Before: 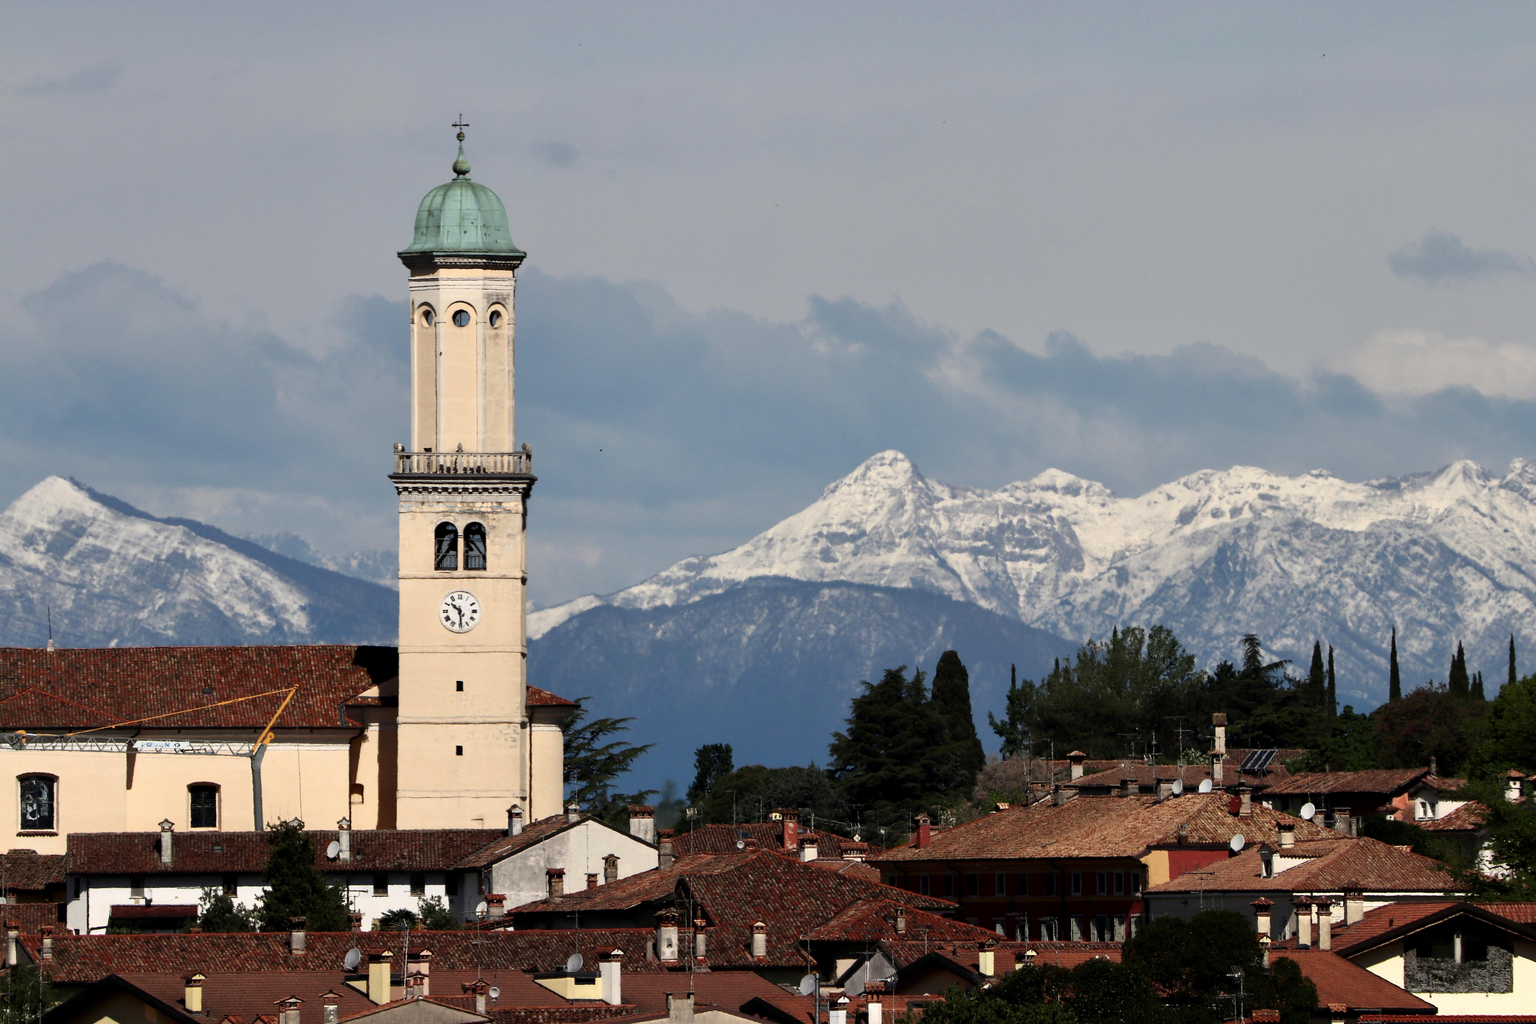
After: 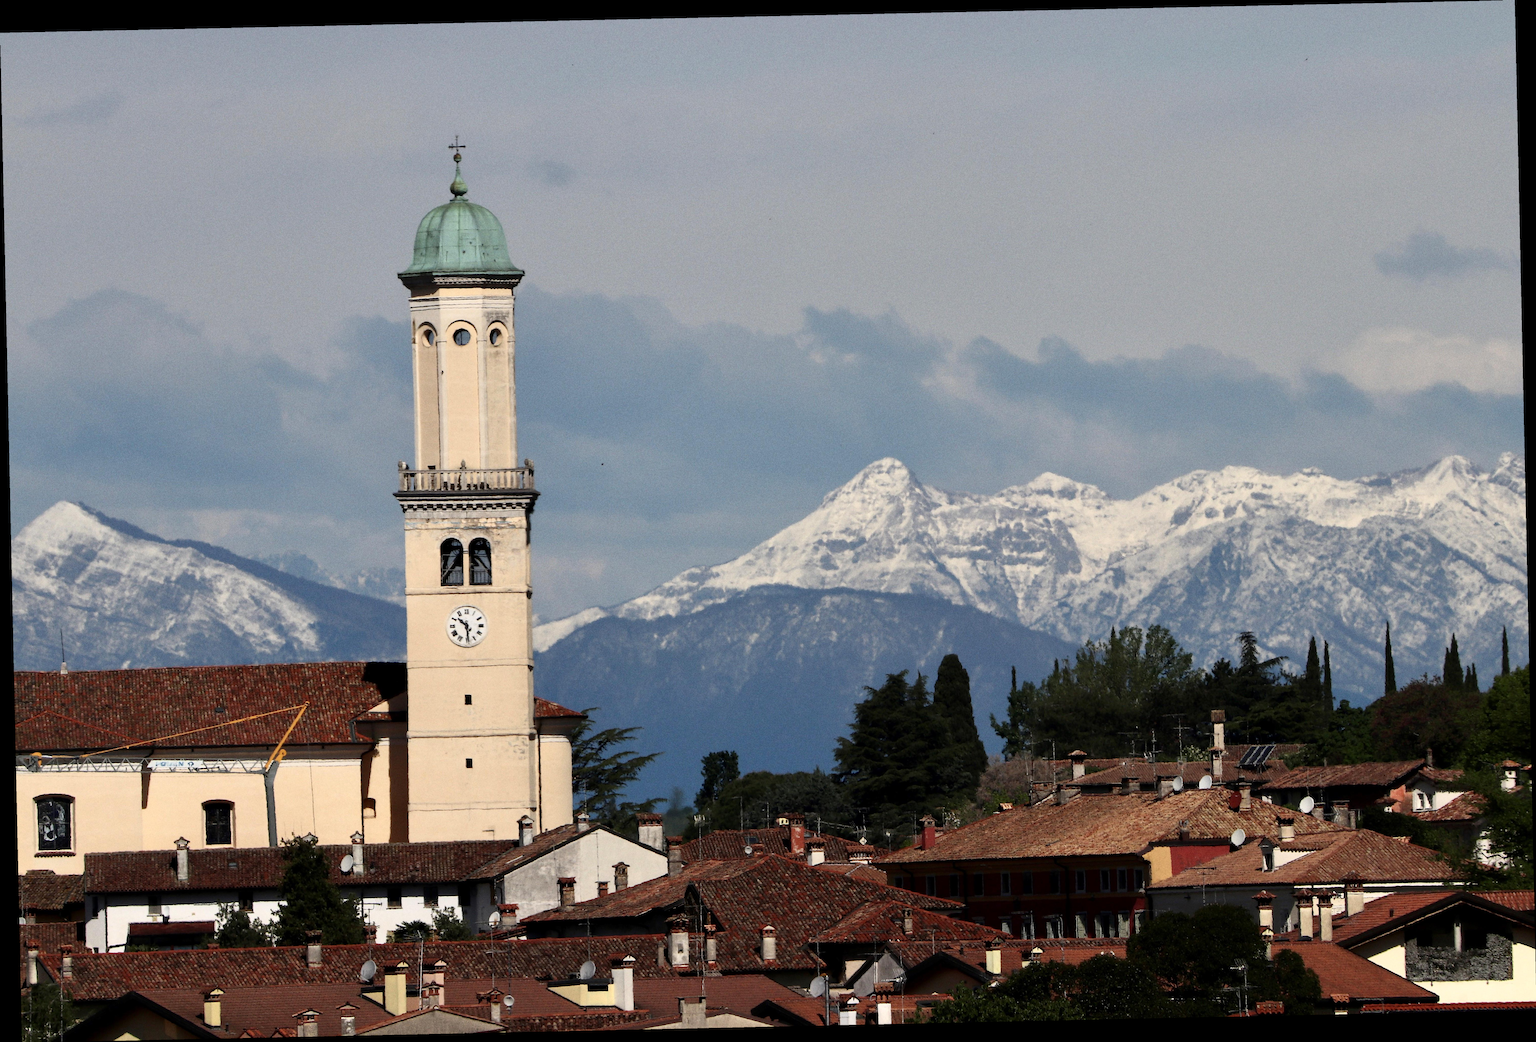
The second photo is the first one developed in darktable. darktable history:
rotate and perspective: rotation -1.24°, automatic cropping off
grain: coarseness 0.09 ISO
